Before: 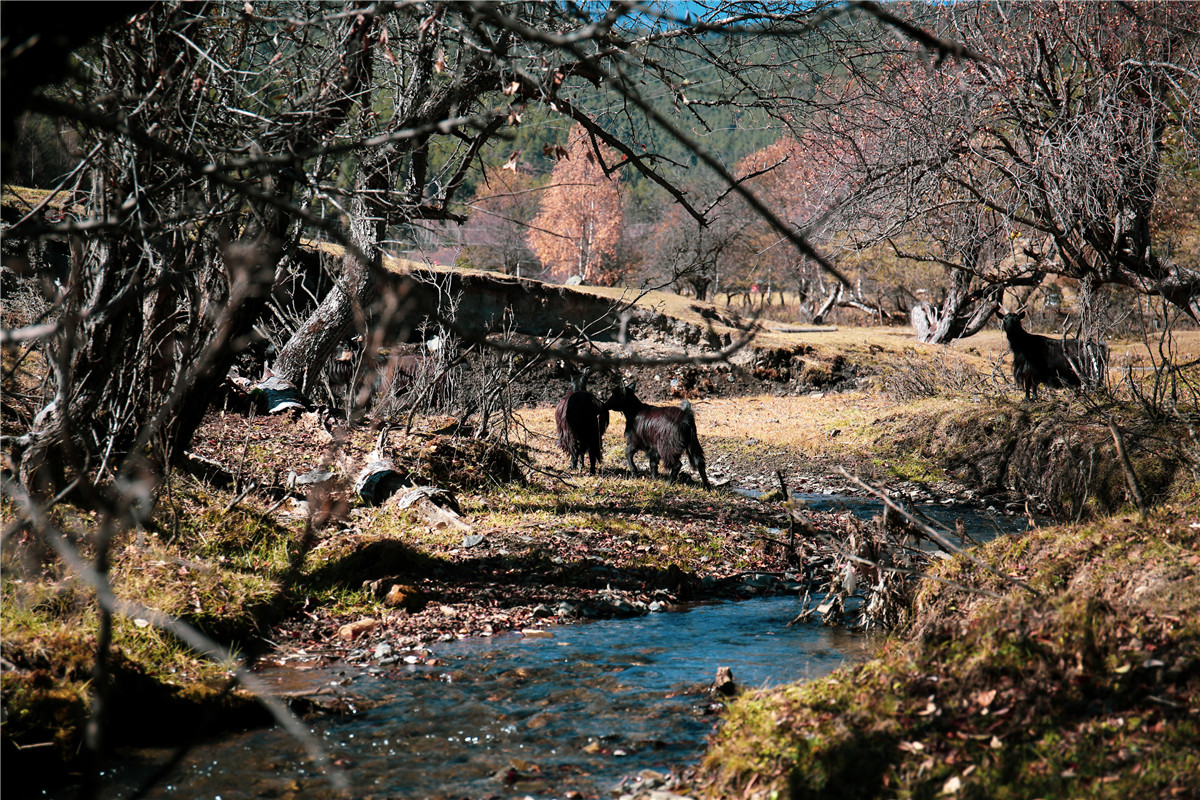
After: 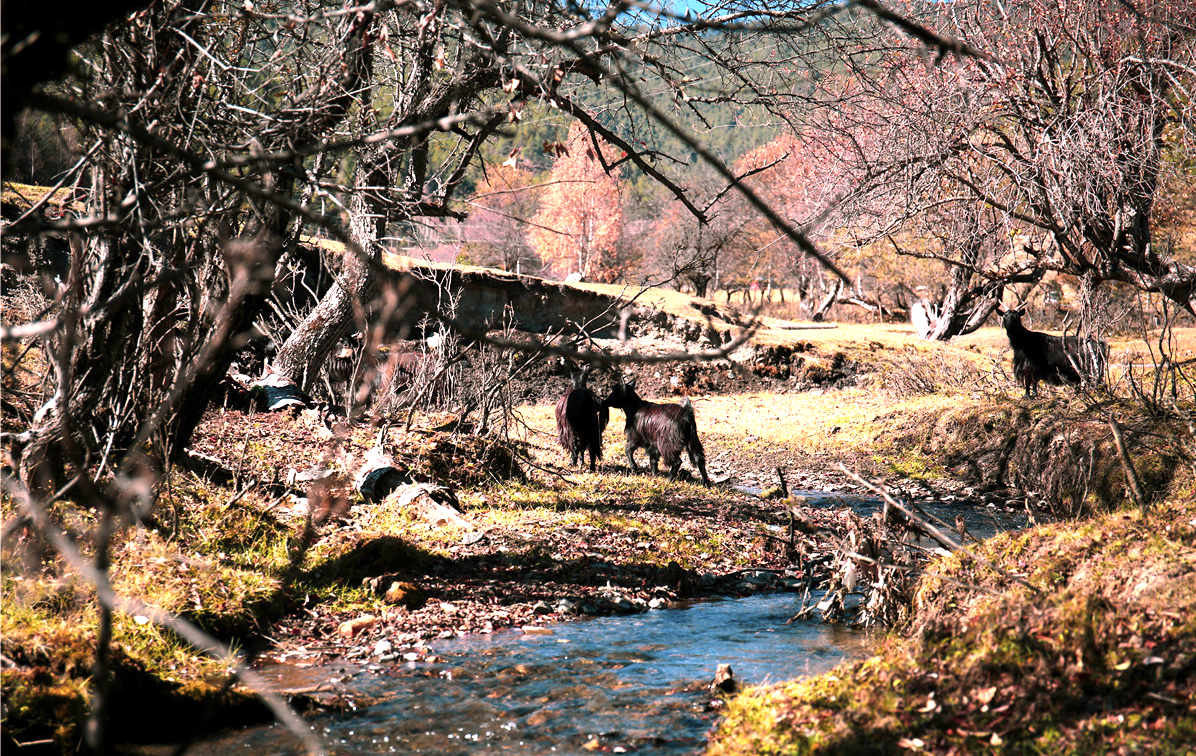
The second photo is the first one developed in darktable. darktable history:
color correction: highlights a* 12.23, highlights b* 5.41
crop: top 0.448%, right 0.264%, bottom 5.045%
exposure: exposure 1 EV, compensate highlight preservation false
tone equalizer: on, module defaults
